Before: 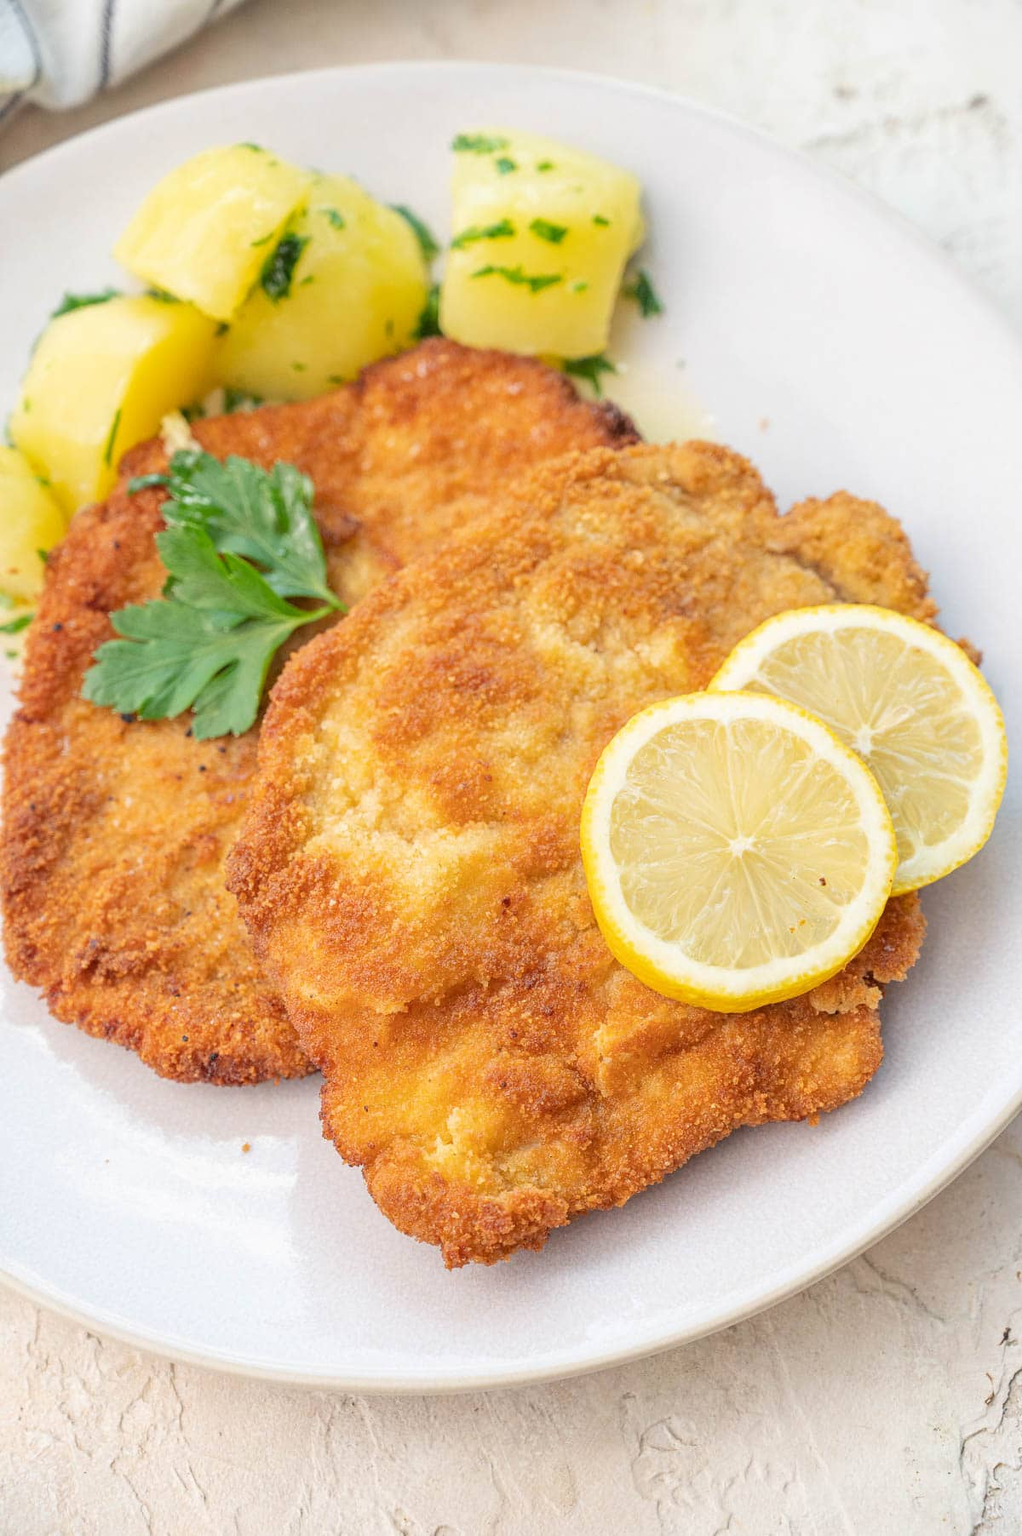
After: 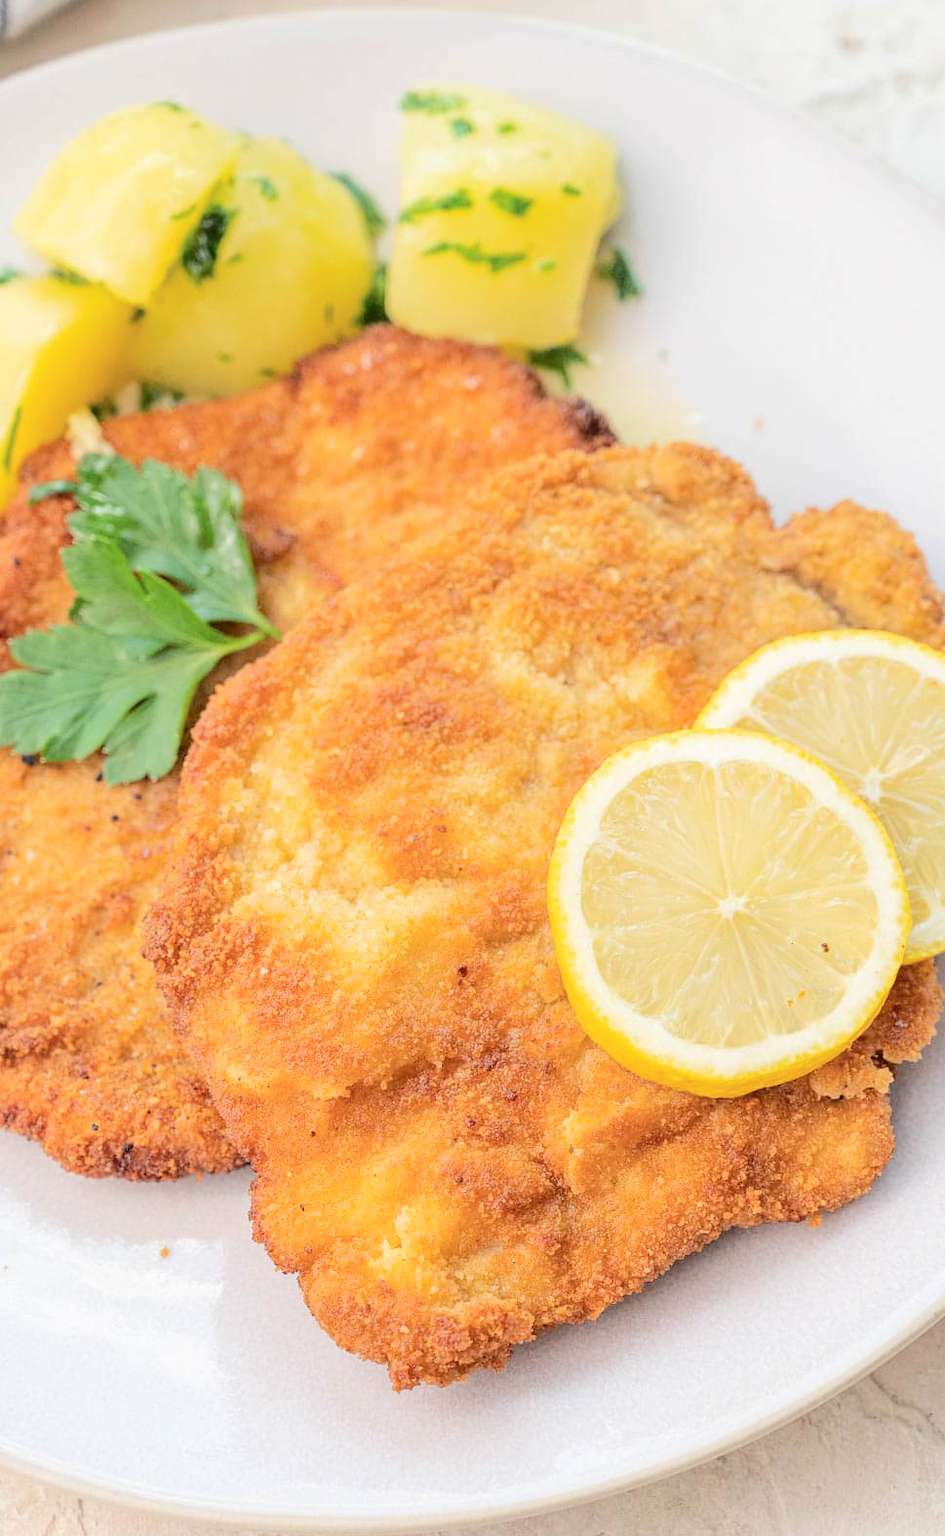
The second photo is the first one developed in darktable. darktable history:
tone curve: curves: ch0 [(0, 0) (0.003, 0.015) (0.011, 0.021) (0.025, 0.032) (0.044, 0.046) (0.069, 0.062) (0.1, 0.08) (0.136, 0.117) (0.177, 0.165) (0.224, 0.221) (0.277, 0.298) (0.335, 0.385) (0.399, 0.469) (0.468, 0.558) (0.543, 0.637) (0.623, 0.708) (0.709, 0.771) (0.801, 0.84) (0.898, 0.907) (1, 1)], color space Lab, independent channels, preserve colors none
crop: left 10.019%, top 3.565%, right 9.202%, bottom 9.103%
